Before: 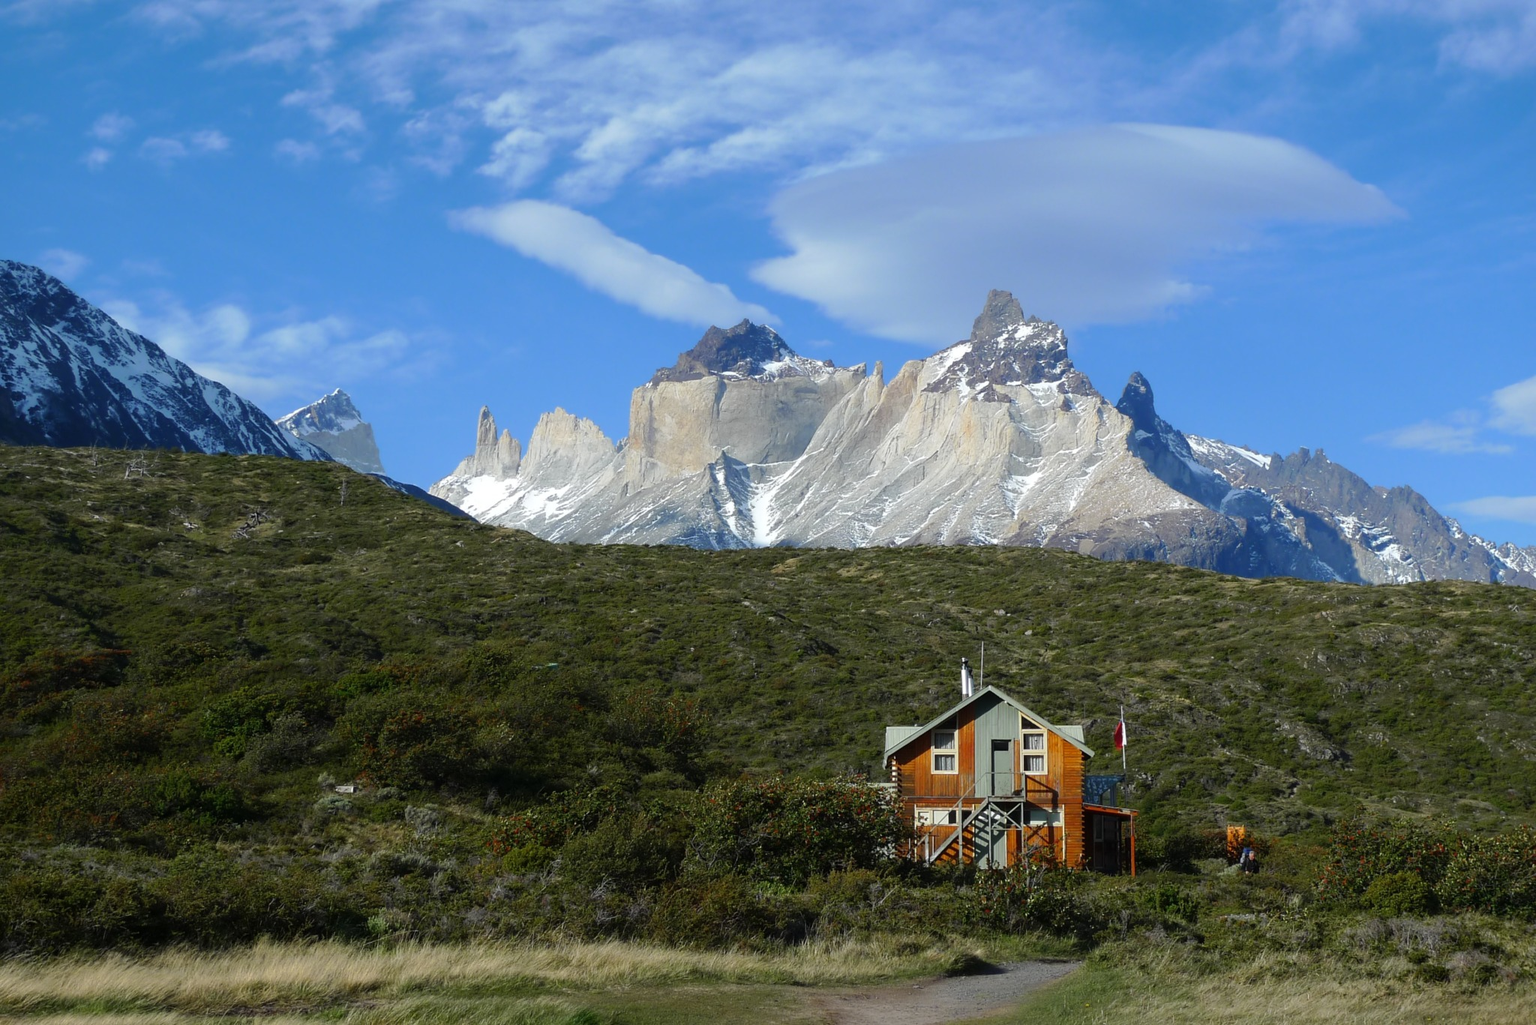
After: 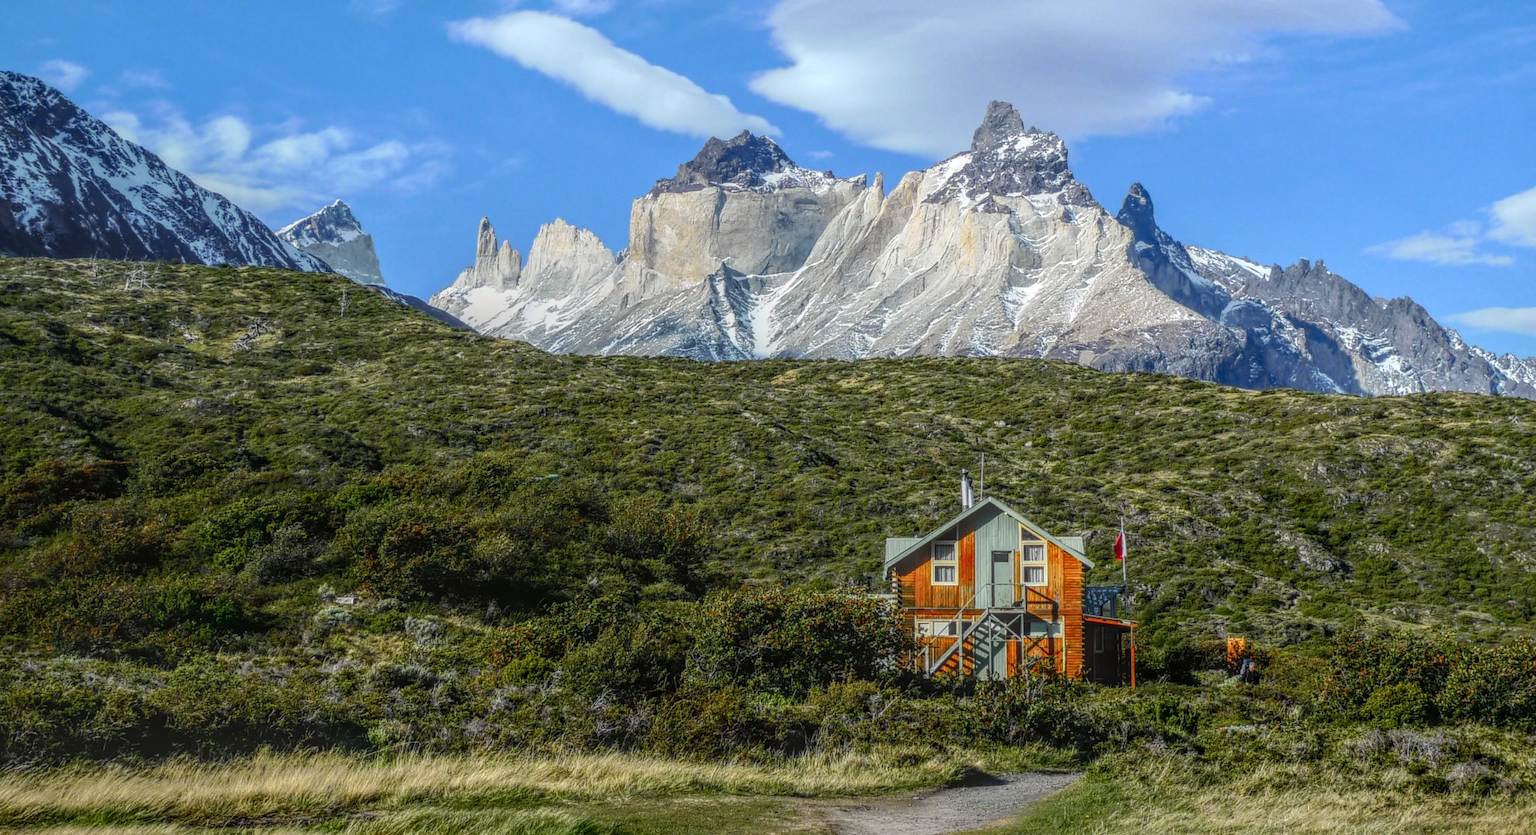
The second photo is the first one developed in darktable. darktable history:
local contrast: highlights 0%, shadows 0%, detail 200%, midtone range 0.25
crop and rotate: top 18.507%
tone curve: curves: ch0 [(0, 0.024) (0.049, 0.038) (0.176, 0.162) (0.311, 0.337) (0.416, 0.471) (0.565, 0.658) (0.817, 0.911) (1, 1)]; ch1 [(0, 0) (0.339, 0.358) (0.445, 0.439) (0.476, 0.47) (0.504, 0.504) (0.53, 0.511) (0.557, 0.558) (0.627, 0.664) (0.728, 0.786) (1, 1)]; ch2 [(0, 0) (0.327, 0.324) (0.417, 0.44) (0.46, 0.453) (0.502, 0.504) (0.526, 0.52) (0.549, 0.561) (0.619, 0.657) (0.76, 0.765) (1, 1)], color space Lab, independent channels, preserve colors none
white balance: emerald 1
